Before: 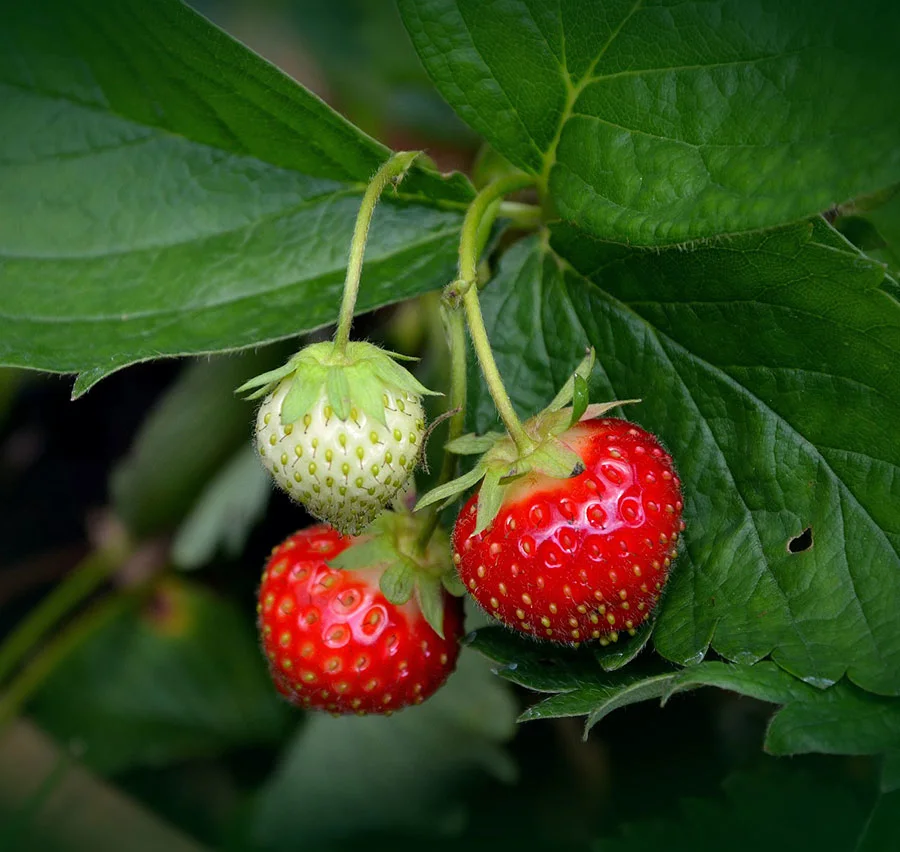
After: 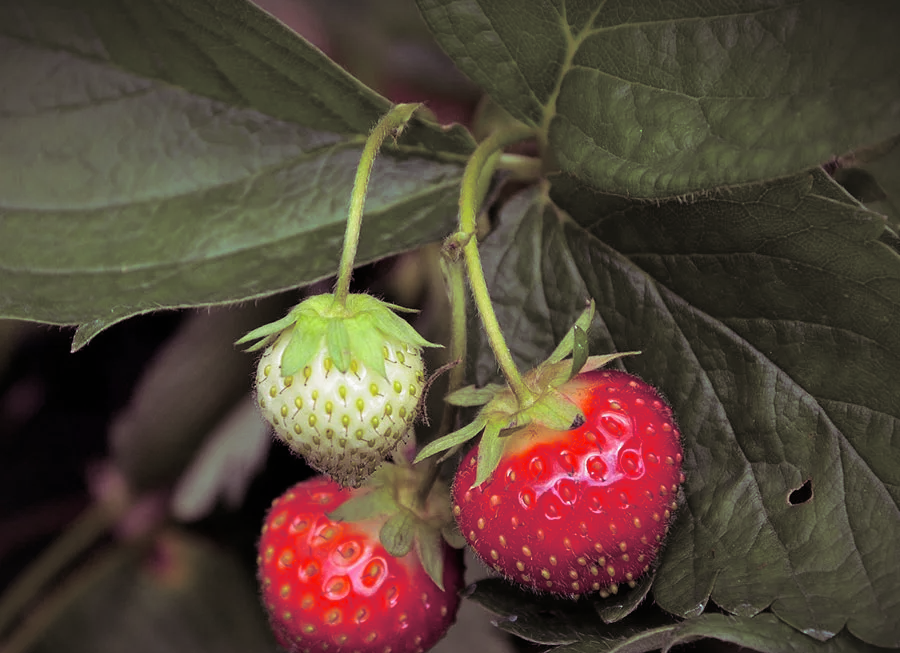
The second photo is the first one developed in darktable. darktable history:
crop: top 5.667%, bottom 17.637%
color balance: mode lift, gamma, gain (sRGB), lift [1, 0.99, 1.01, 0.992], gamma [1, 1.037, 0.974, 0.963]
split-toning: shadows › hue 316.8°, shadows › saturation 0.47, highlights › hue 201.6°, highlights › saturation 0, balance -41.97, compress 28.01%
